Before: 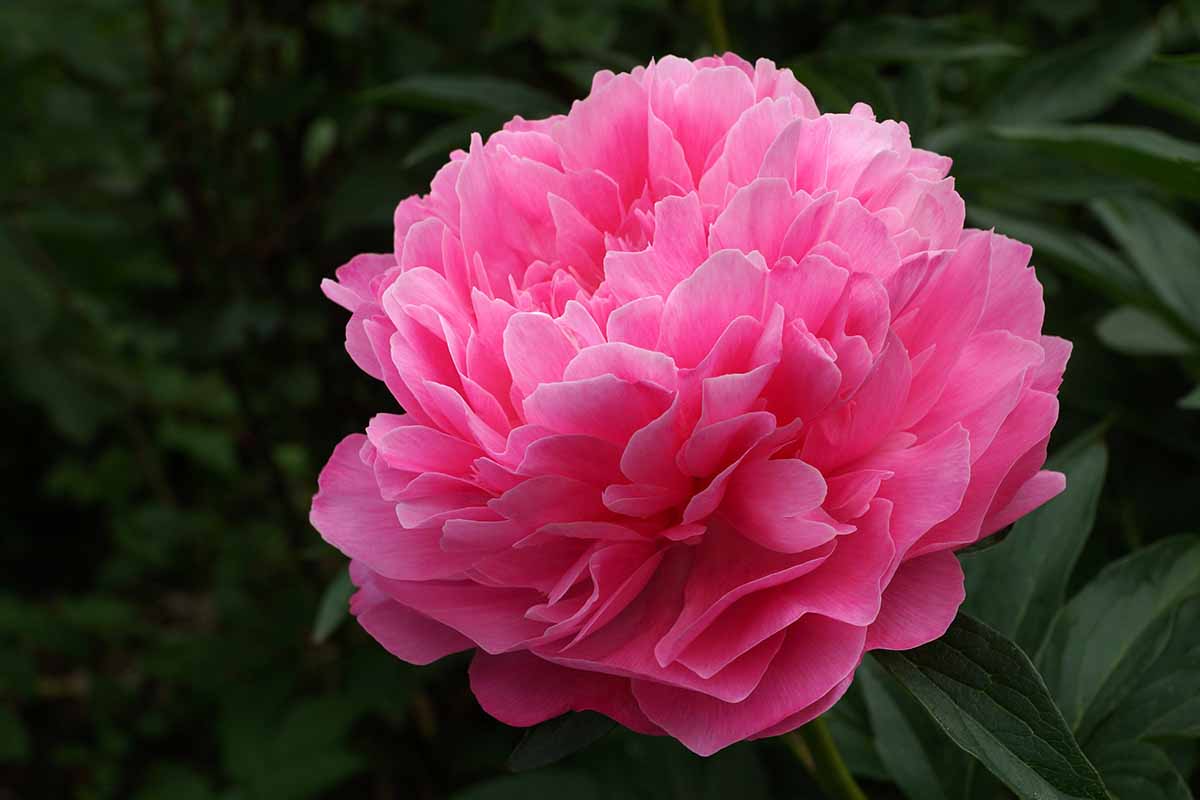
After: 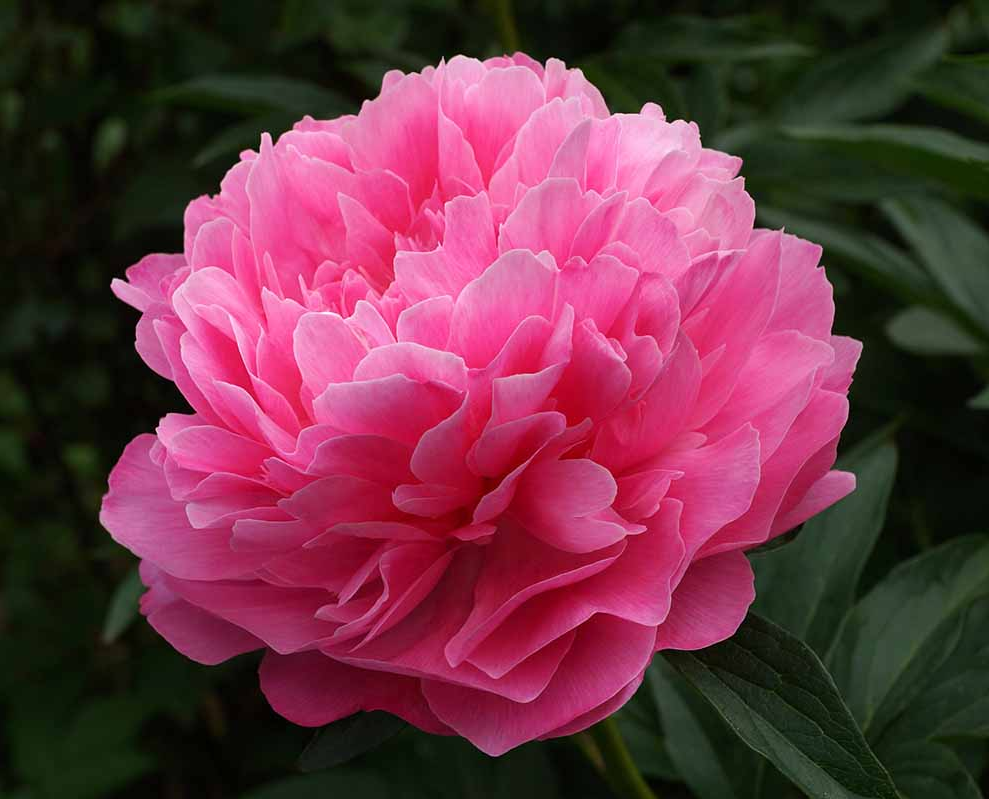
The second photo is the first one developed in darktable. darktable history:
crop: left 17.582%, bottom 0.031%
bloom: size 15%, threshold 97%, strength 7%
